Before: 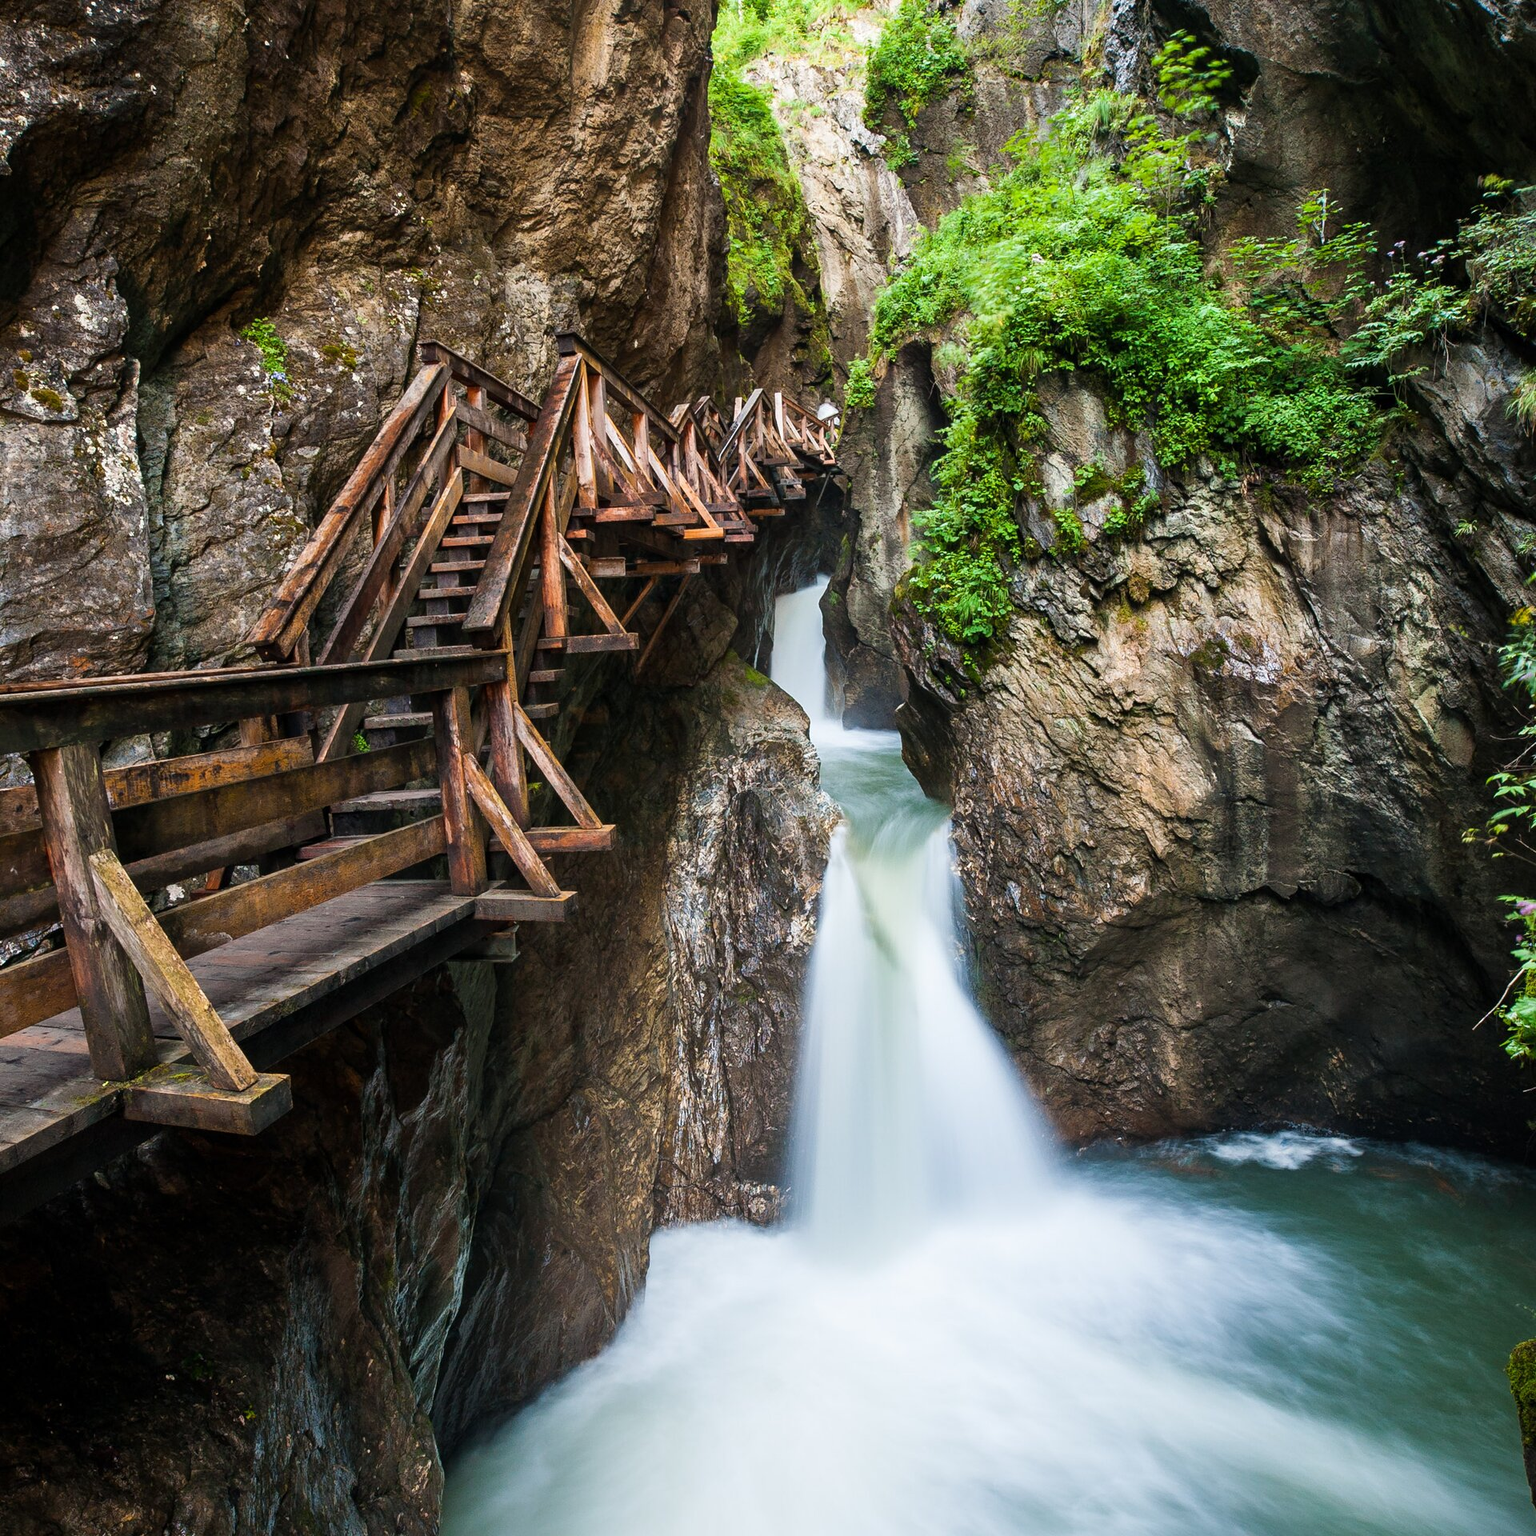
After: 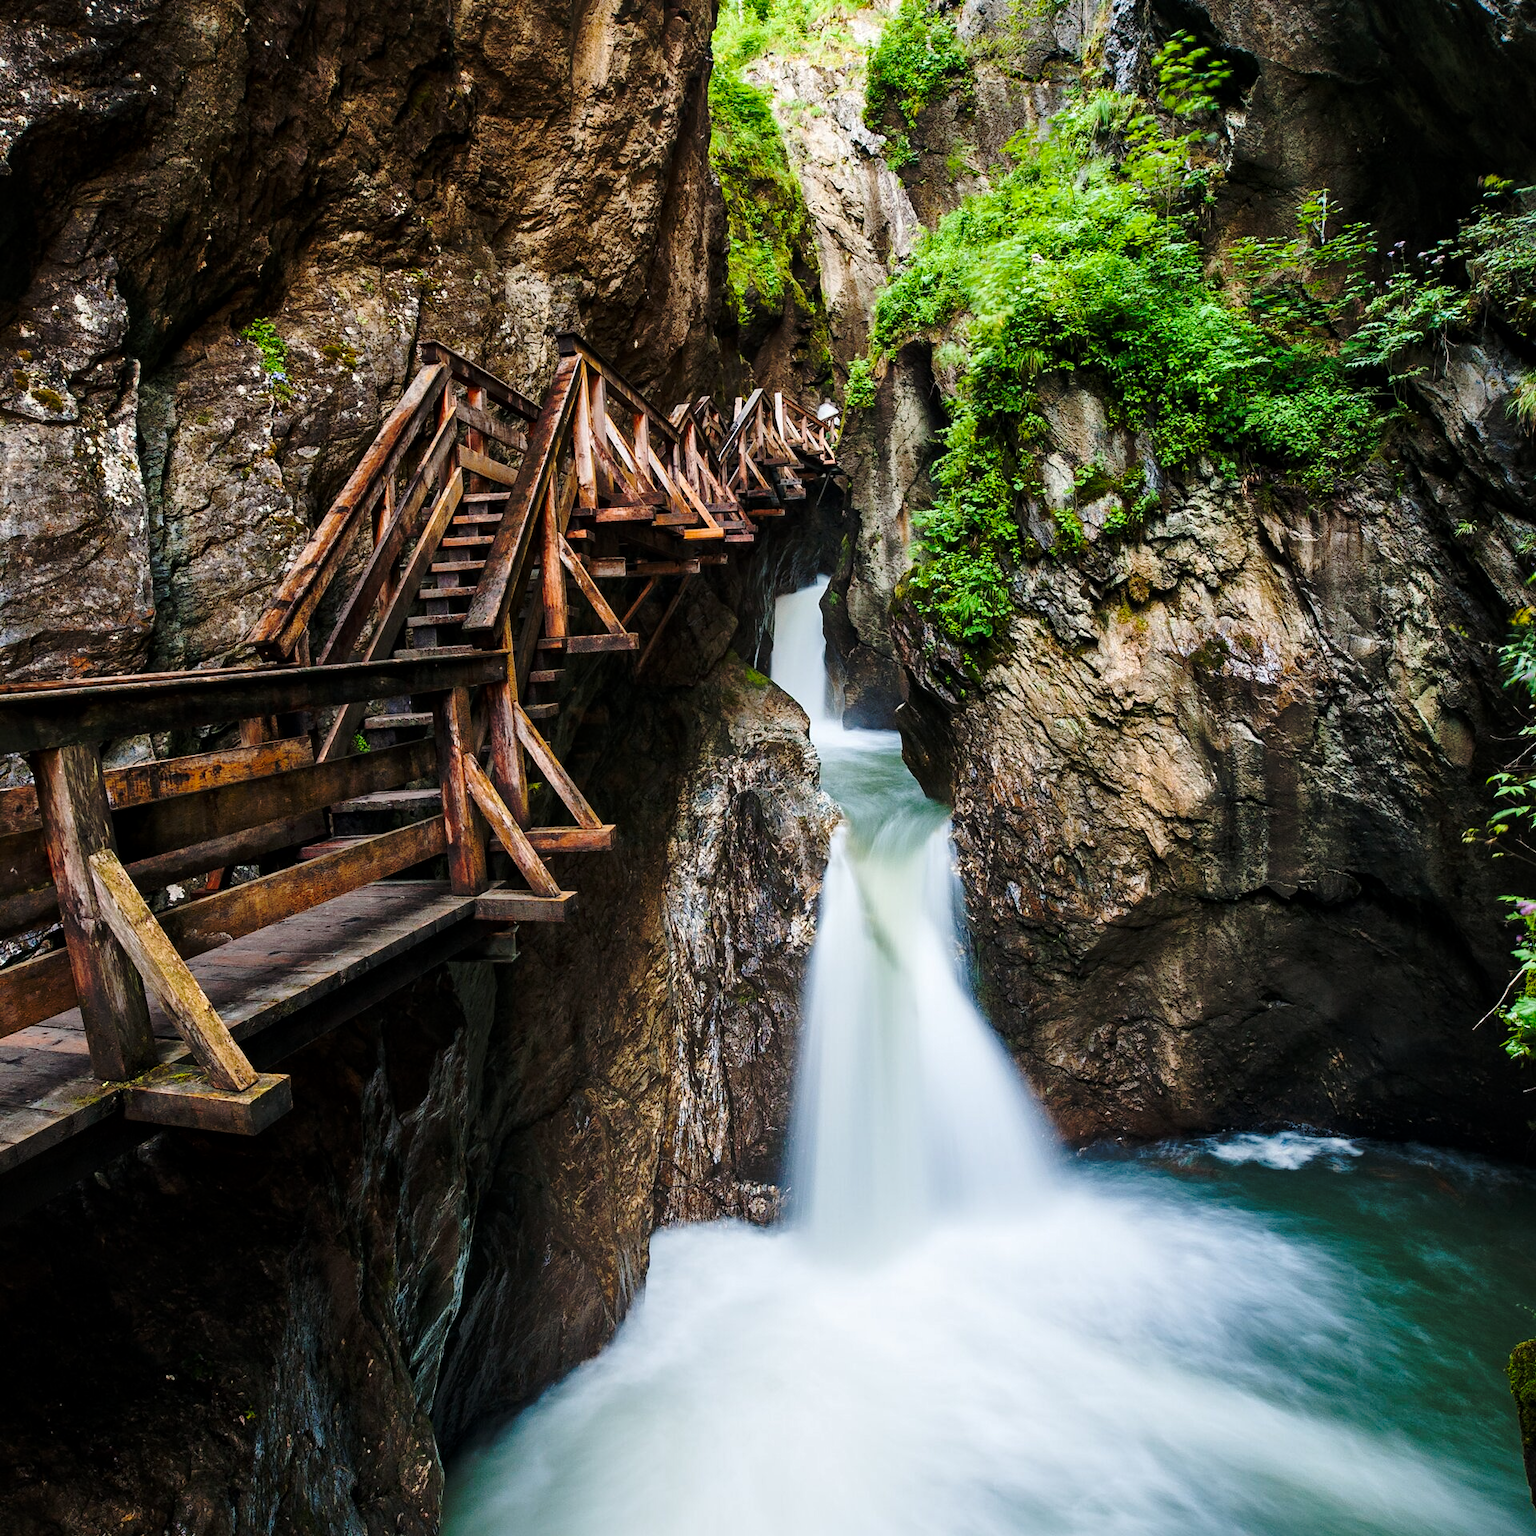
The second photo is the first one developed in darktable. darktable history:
base curve: curves: ch0 [(0, 0) (0.073, 0.04) (0.157, 0.139) (0.492, 0.492) (0.758, 0.758) (1, 1)], preserve colors none
local contrast: mode bilateral grid, contrast 20, coarseness 50, detail 120%, midtone range 0.2
